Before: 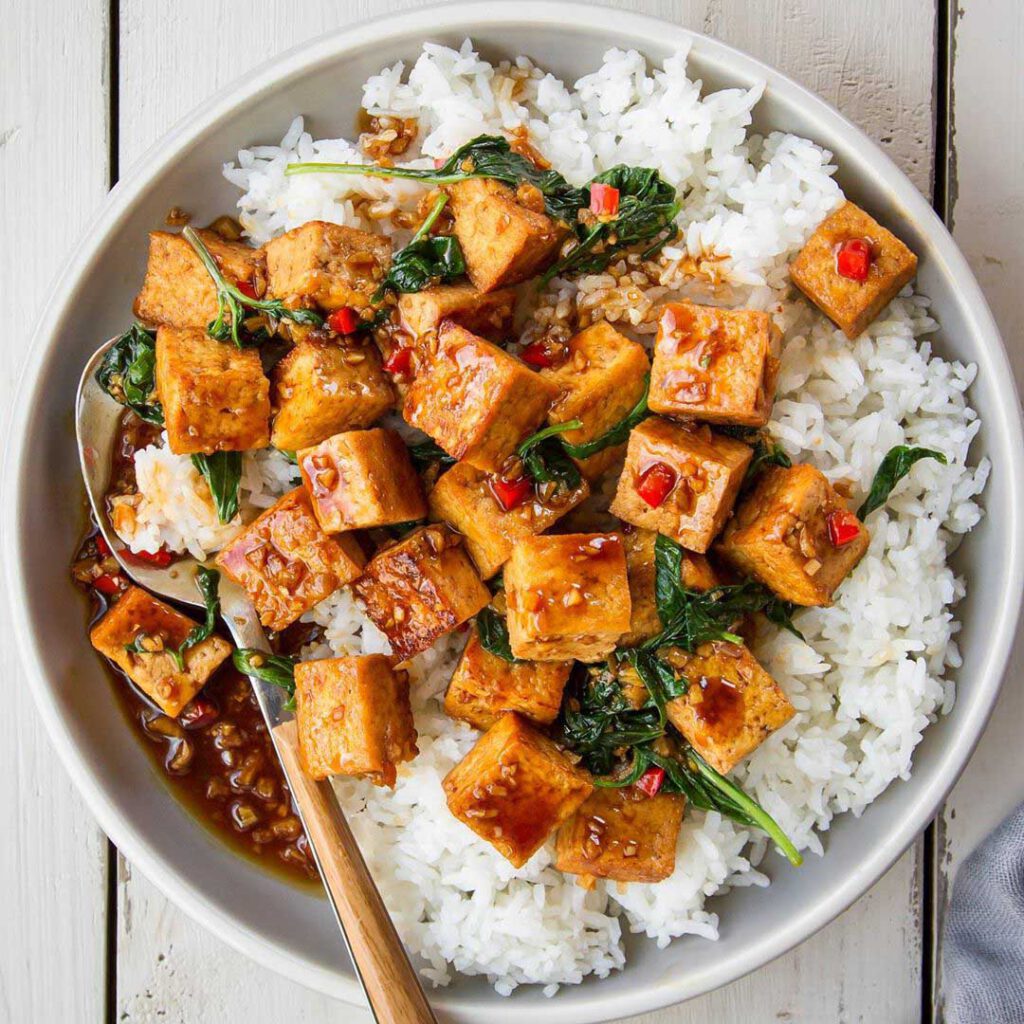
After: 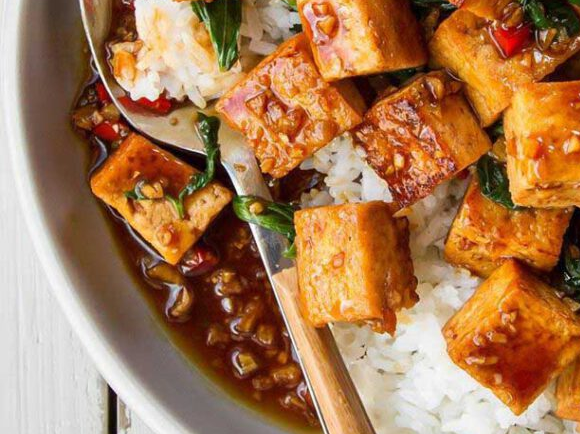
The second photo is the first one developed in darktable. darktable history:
crop: top 44.319%, right 43.305%, bottom 13.265%
